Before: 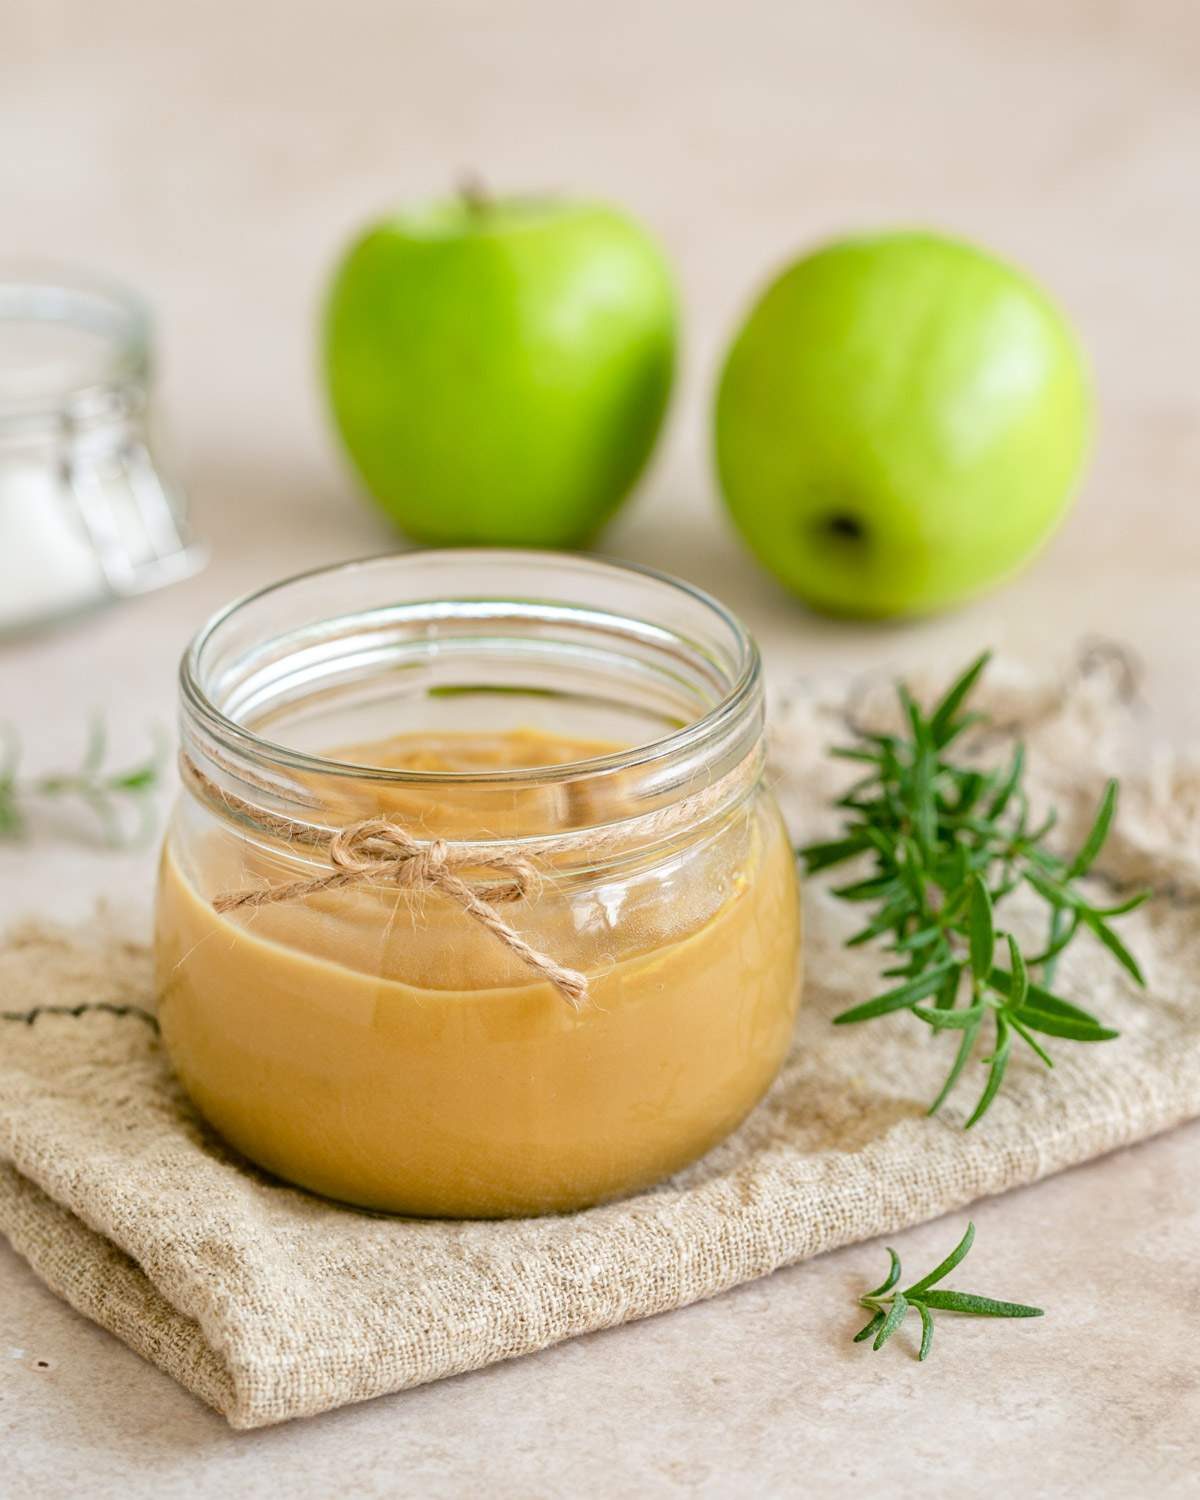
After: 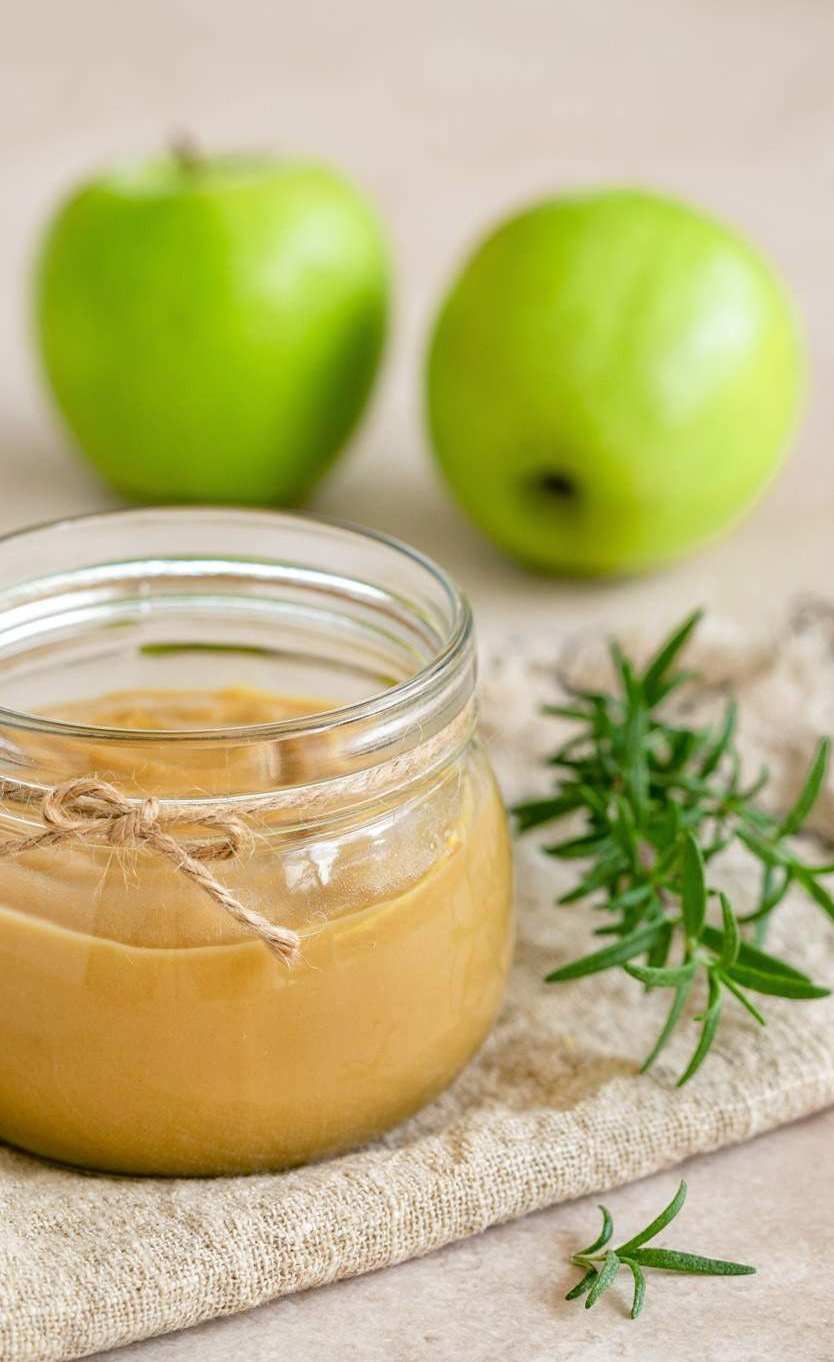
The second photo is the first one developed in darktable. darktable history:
crop and rotate: left 24.034%, top 2.838%, right 6.406%, bottom 6.299%
levels: levels [0, 0.51, 1]
